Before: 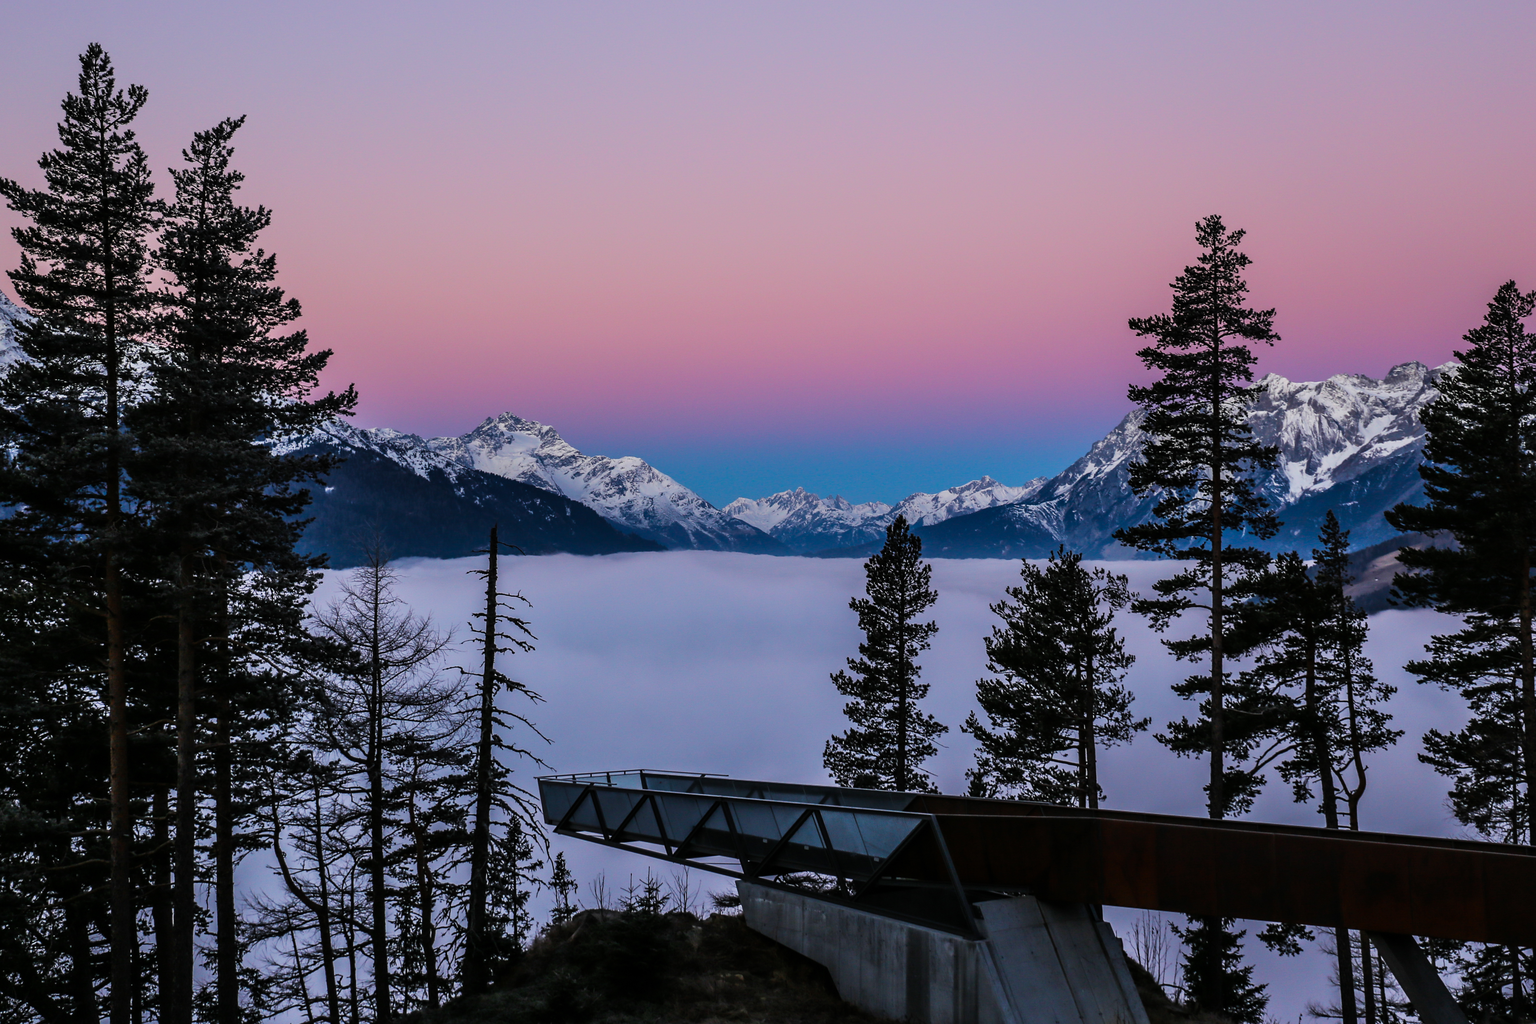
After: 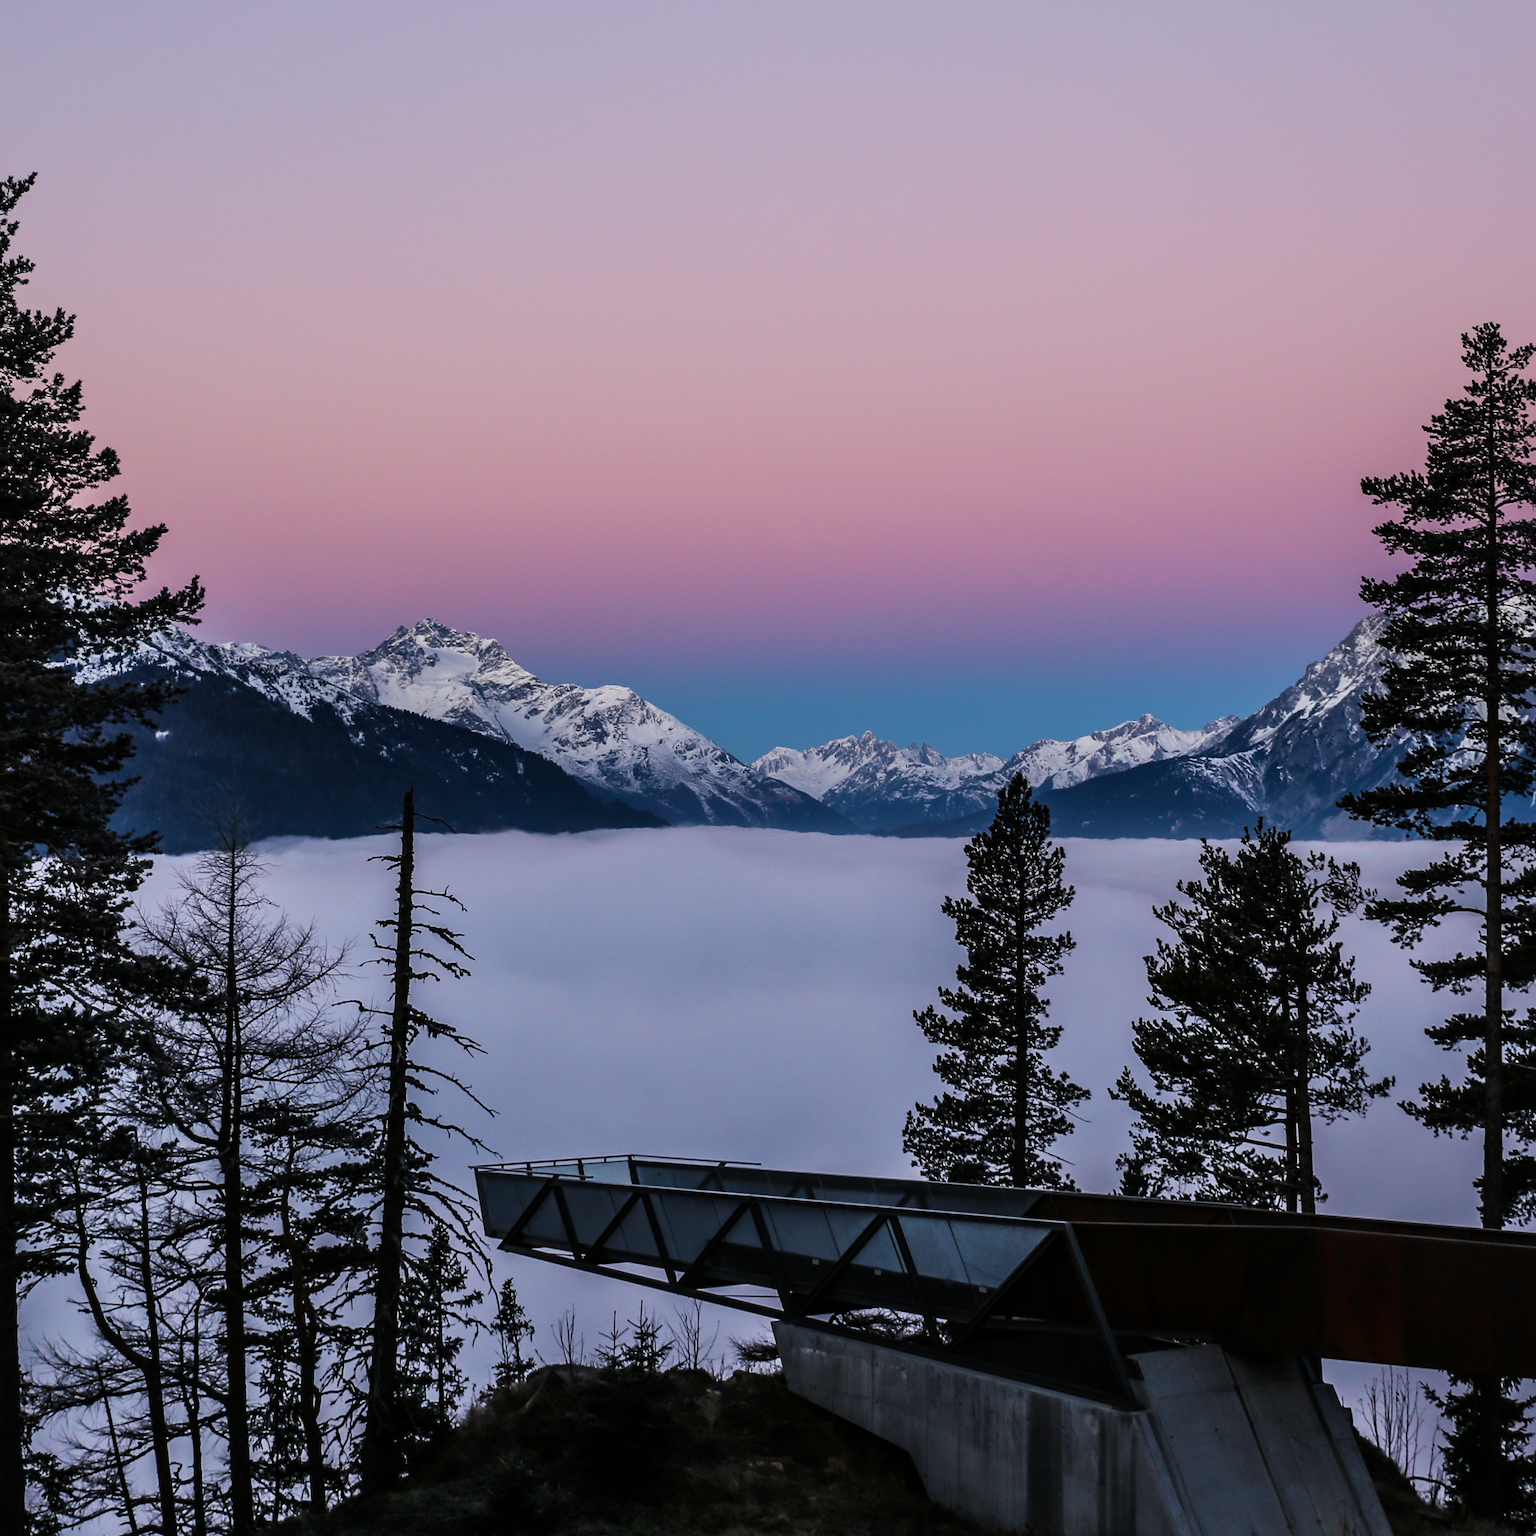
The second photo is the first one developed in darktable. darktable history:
crop and rotate: left 14.436%, right 18.898%
contrast brightness saturation: contrast 0.11, saturation -0.17
